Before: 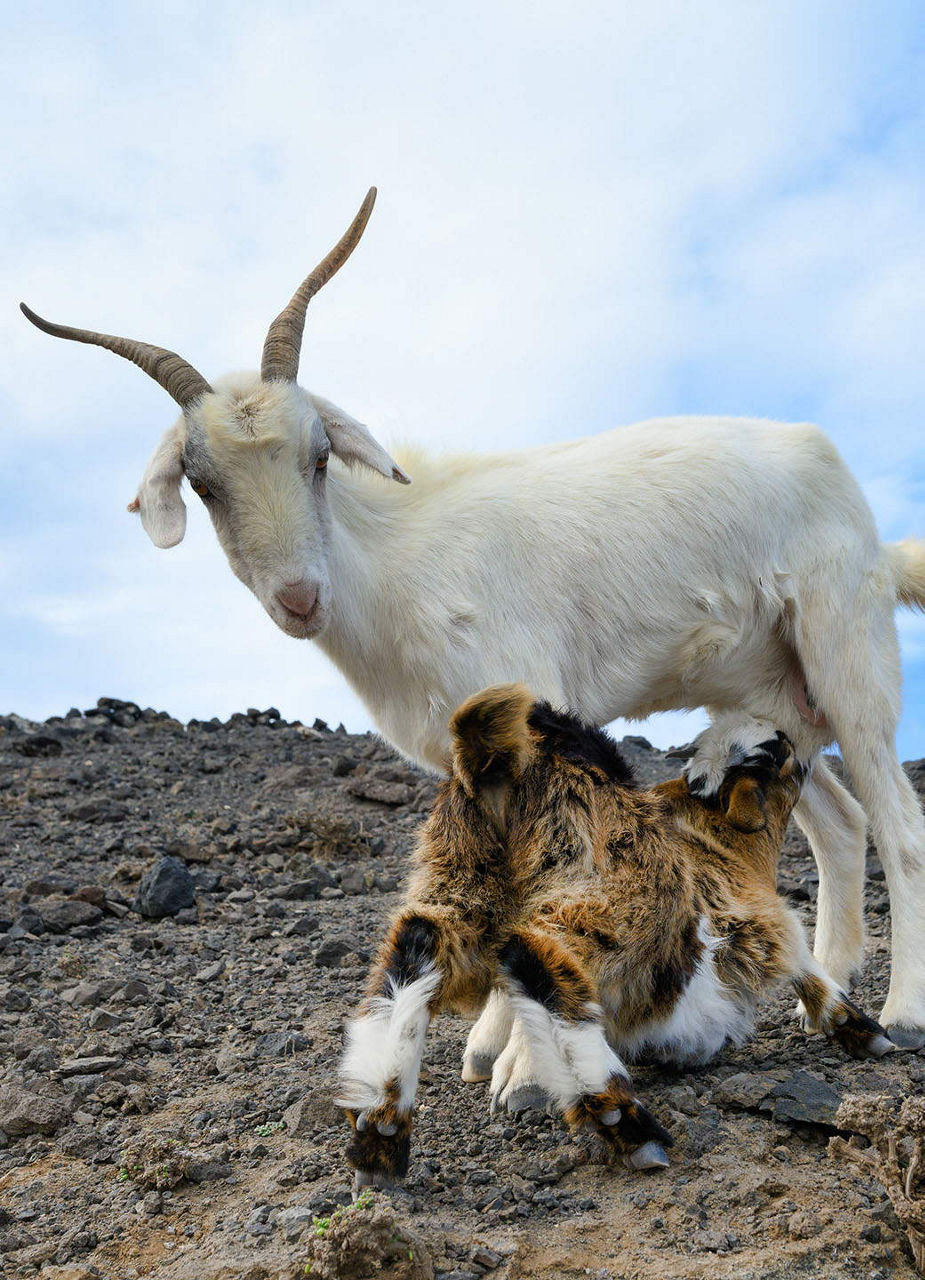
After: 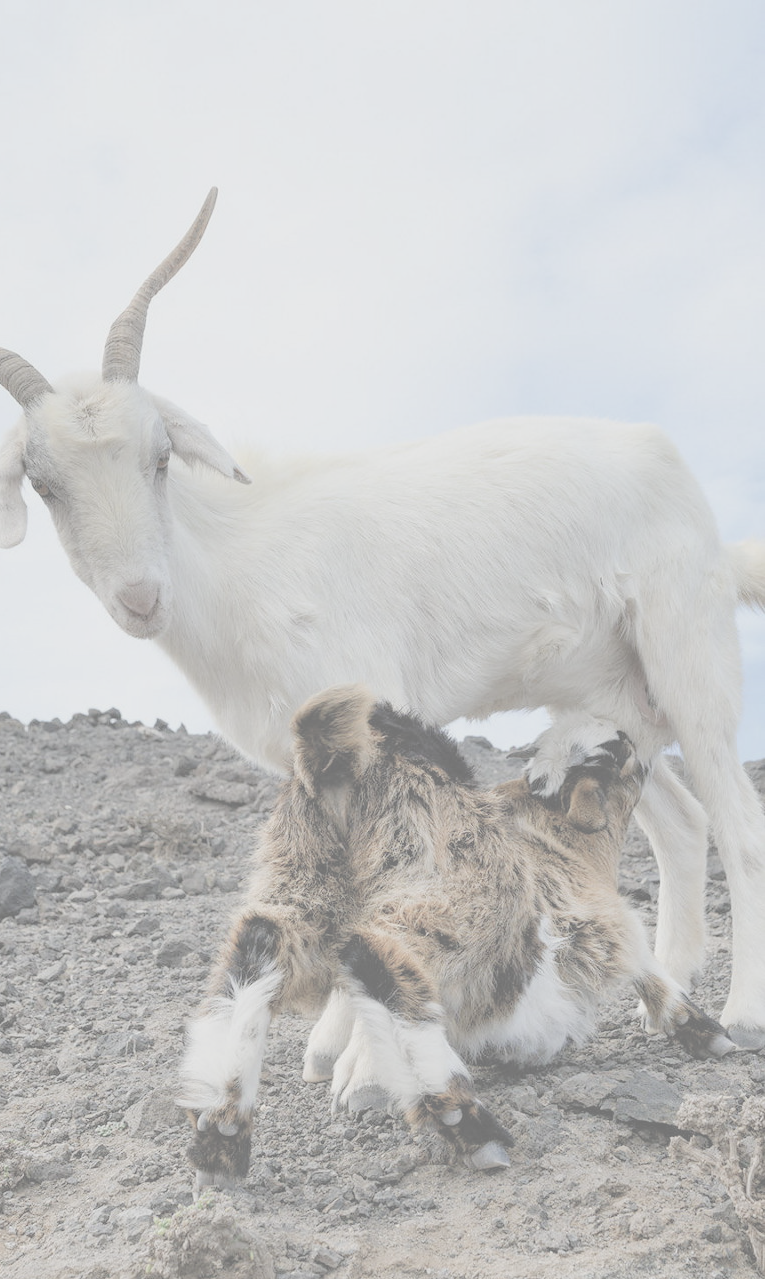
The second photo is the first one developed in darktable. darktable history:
contrast brightness saturation: contrast -0.33, brightness 0.742, saturation -0.764
crop: left 17.244%, bottom 0.032%
